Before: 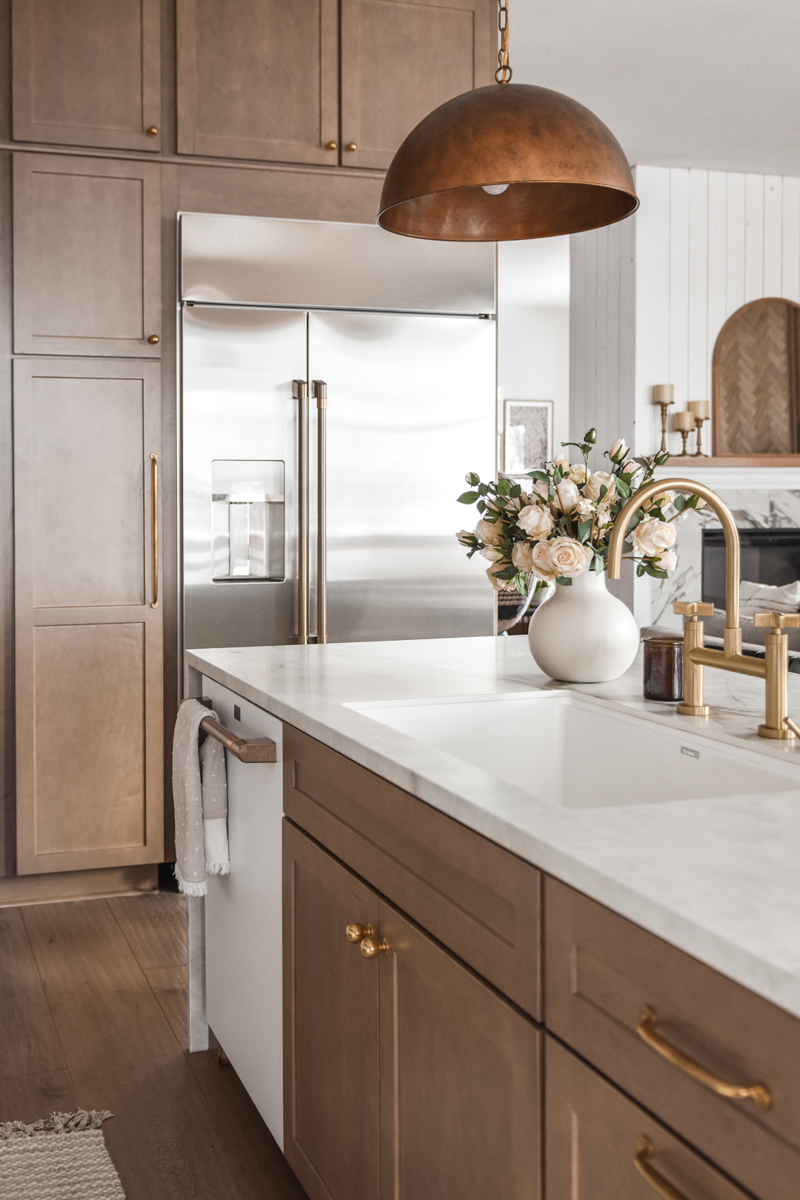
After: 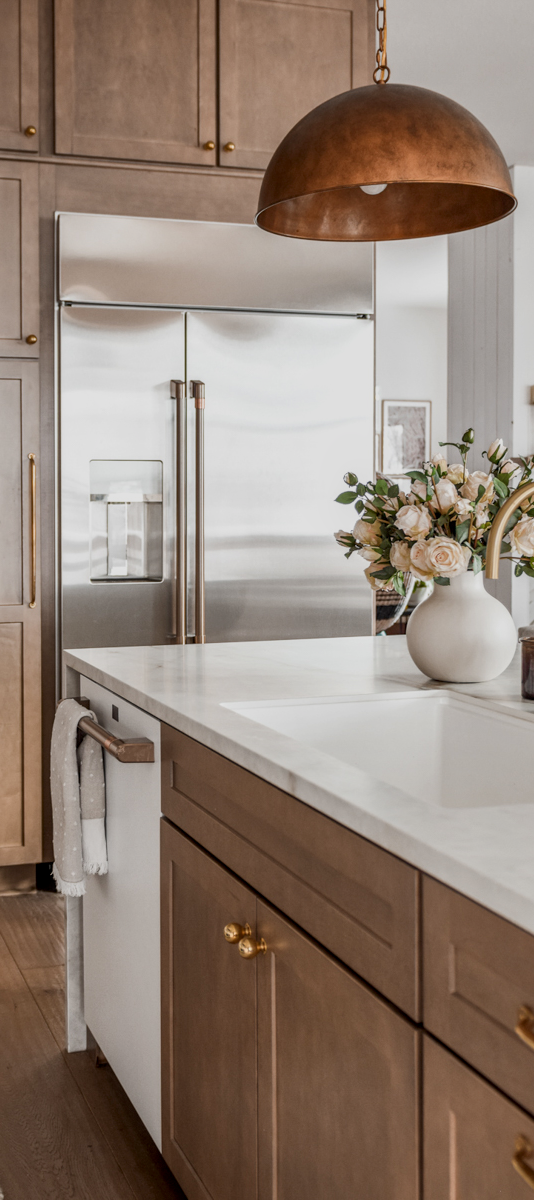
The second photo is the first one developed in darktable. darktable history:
filmic rgb: middle gray luminance 18.21%, black relative exposure -11.17 EV, white relative exposure 3.7 EV, target black luminance 0%, hardness 5.84, latitude 57.64%, contrast 0.964, shadows ↔ highlights balance 49.26%
local contrast: on, module defaults
crop: left 15.374%, right 17.788%
contrast brightness saturation: contrast 0.154, brightness -0.014, saturation 0.096
shadows and highlights: on, module defaults
